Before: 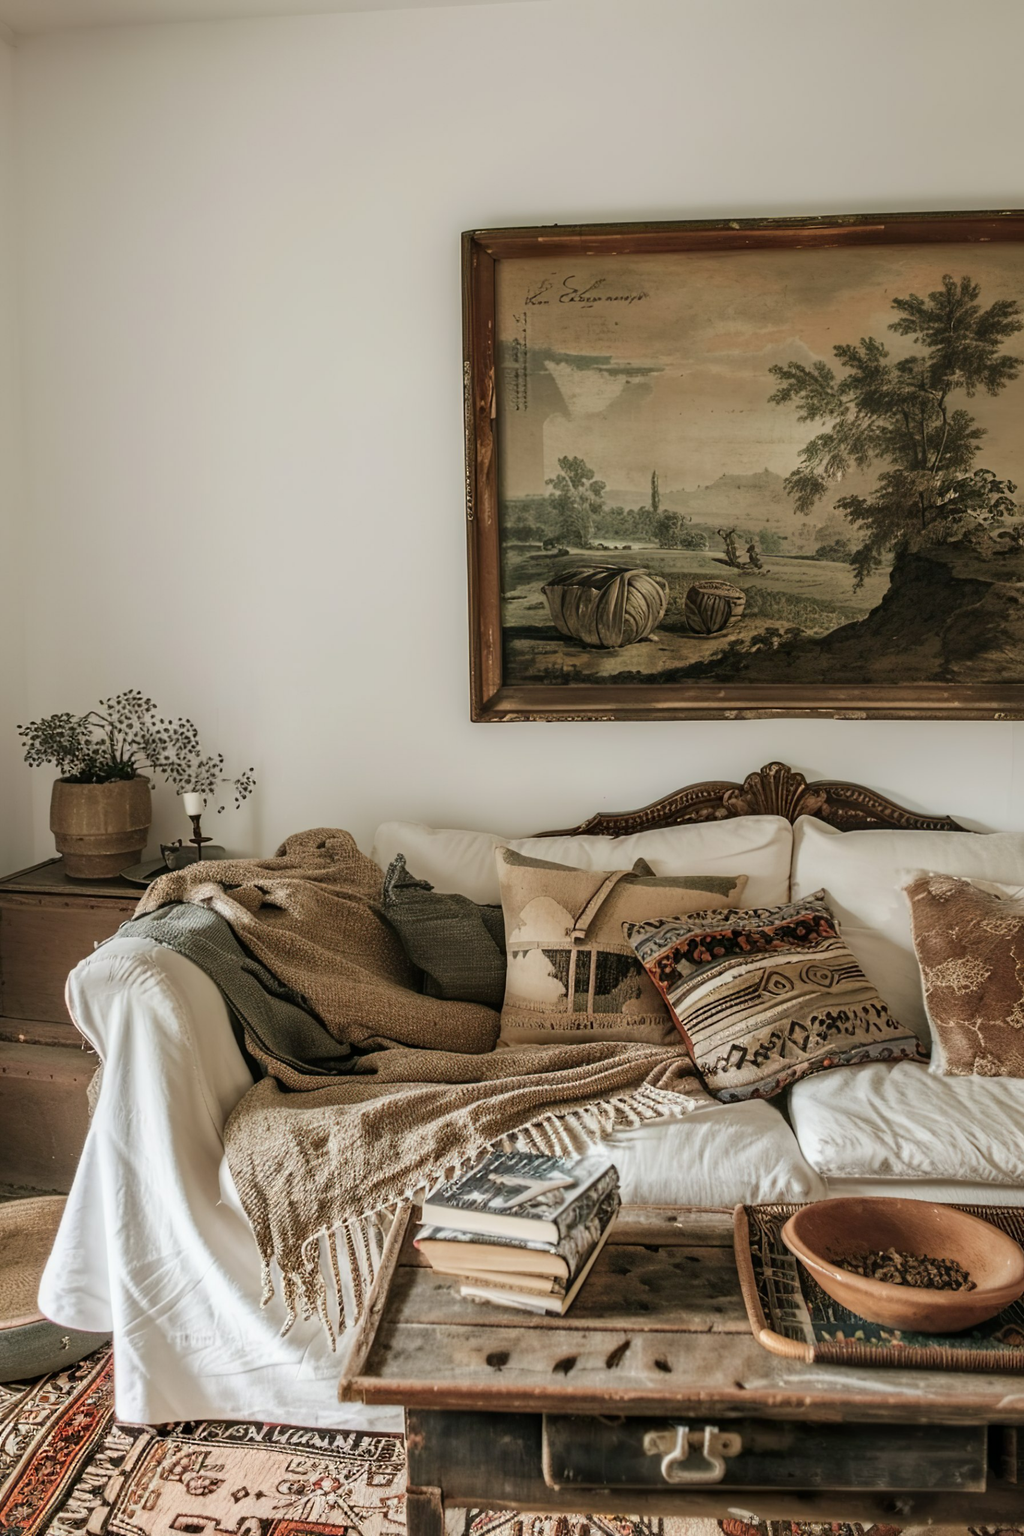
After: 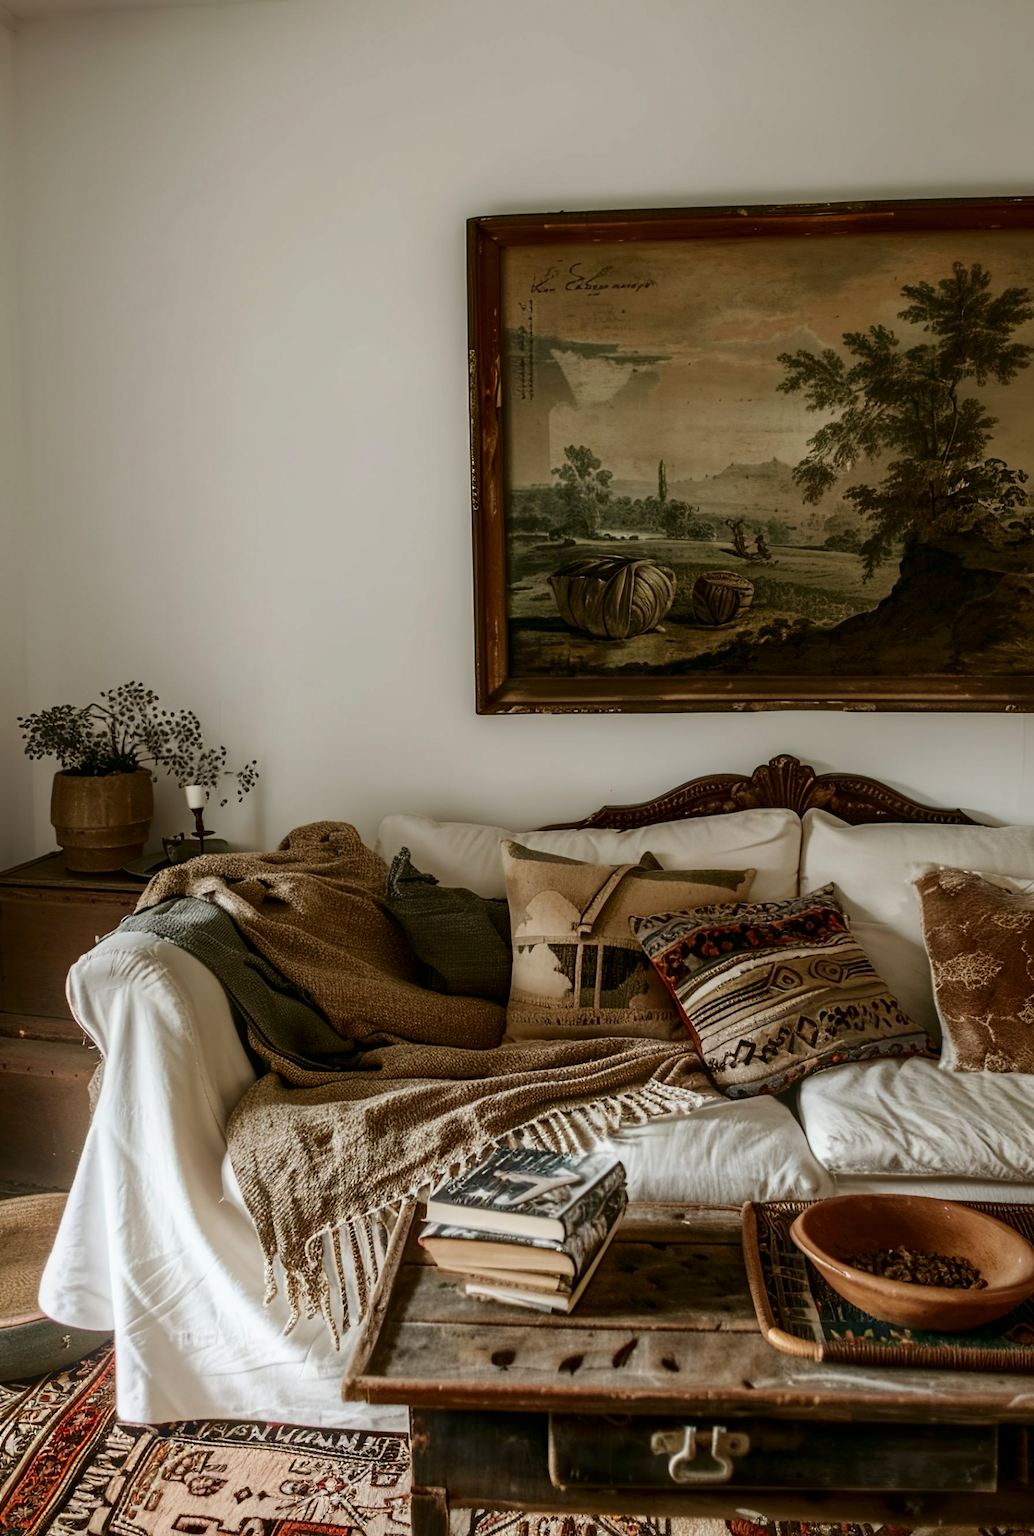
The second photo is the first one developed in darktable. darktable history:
crop: top 1.049%, right 0.001%
bloom: size 16%, threshold 98%, strength 20%
contrast brightness saturation: contrast 0.1, brightness -0.26, saturation 0.14
